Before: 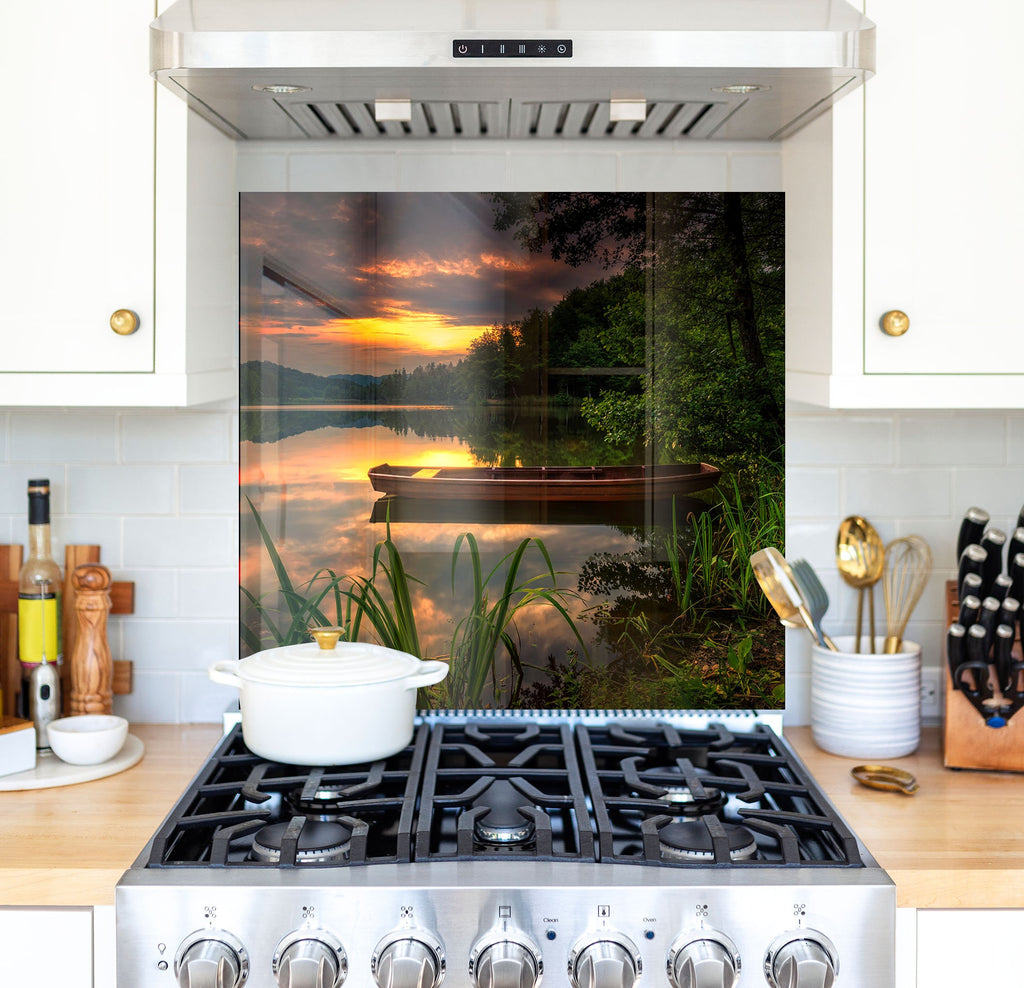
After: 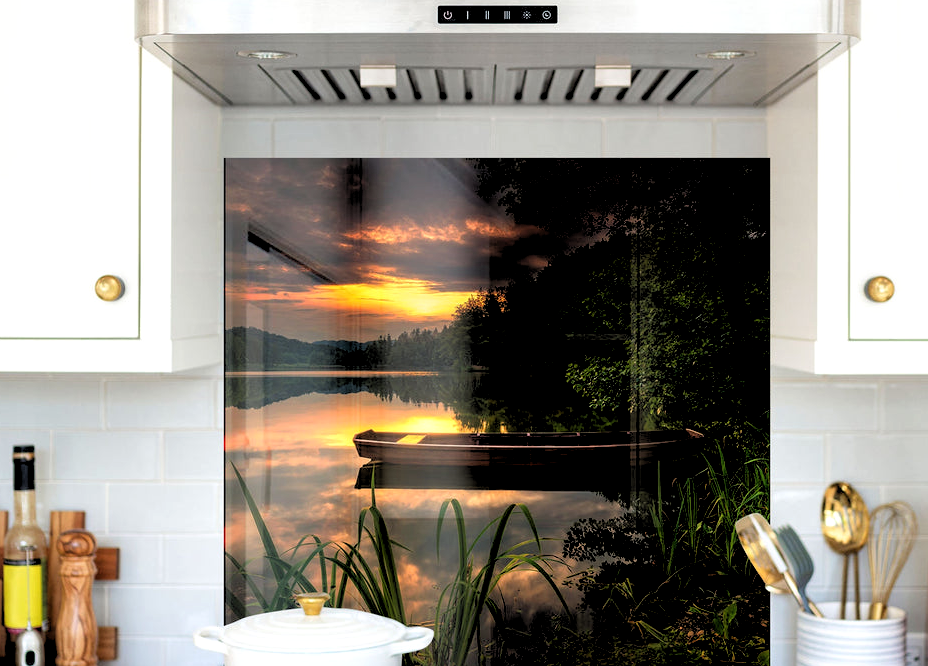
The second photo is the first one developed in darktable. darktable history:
crop: left 1.509%, top 3.452%, right 7.696%, bottom 28.452%
rgb levels: levels [[0.034, 0.472, 0.904], [0, 0.5, 1], [0, 0.5, 1]]
exposure: exposure -0.041 EV, compensate highlight preservation false
